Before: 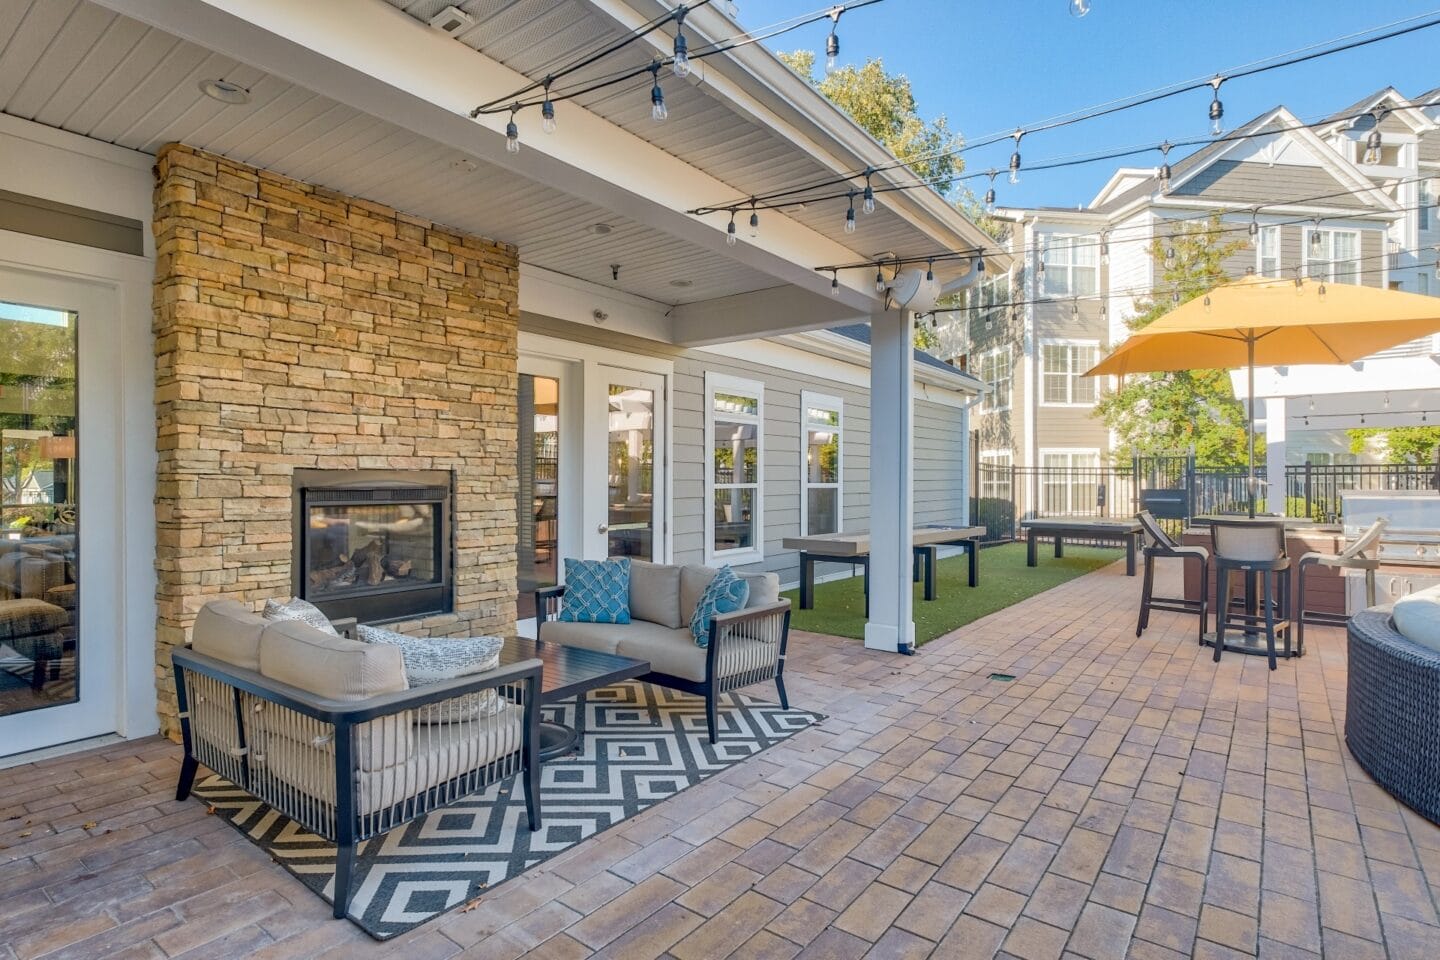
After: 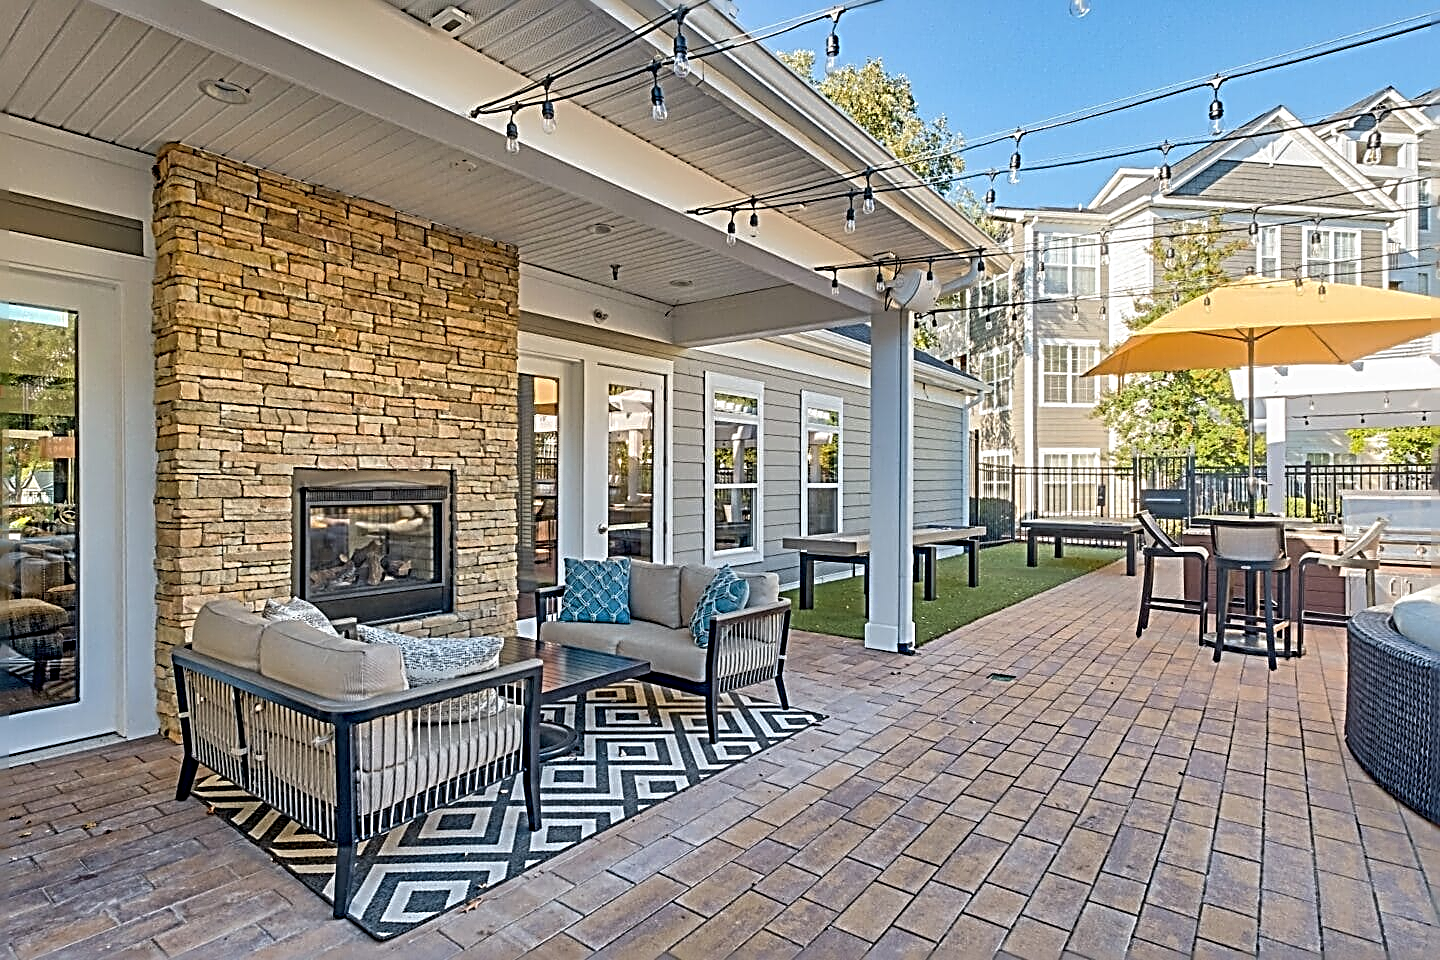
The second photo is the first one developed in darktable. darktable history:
sharpen: radius 3.208, amount 1.738
